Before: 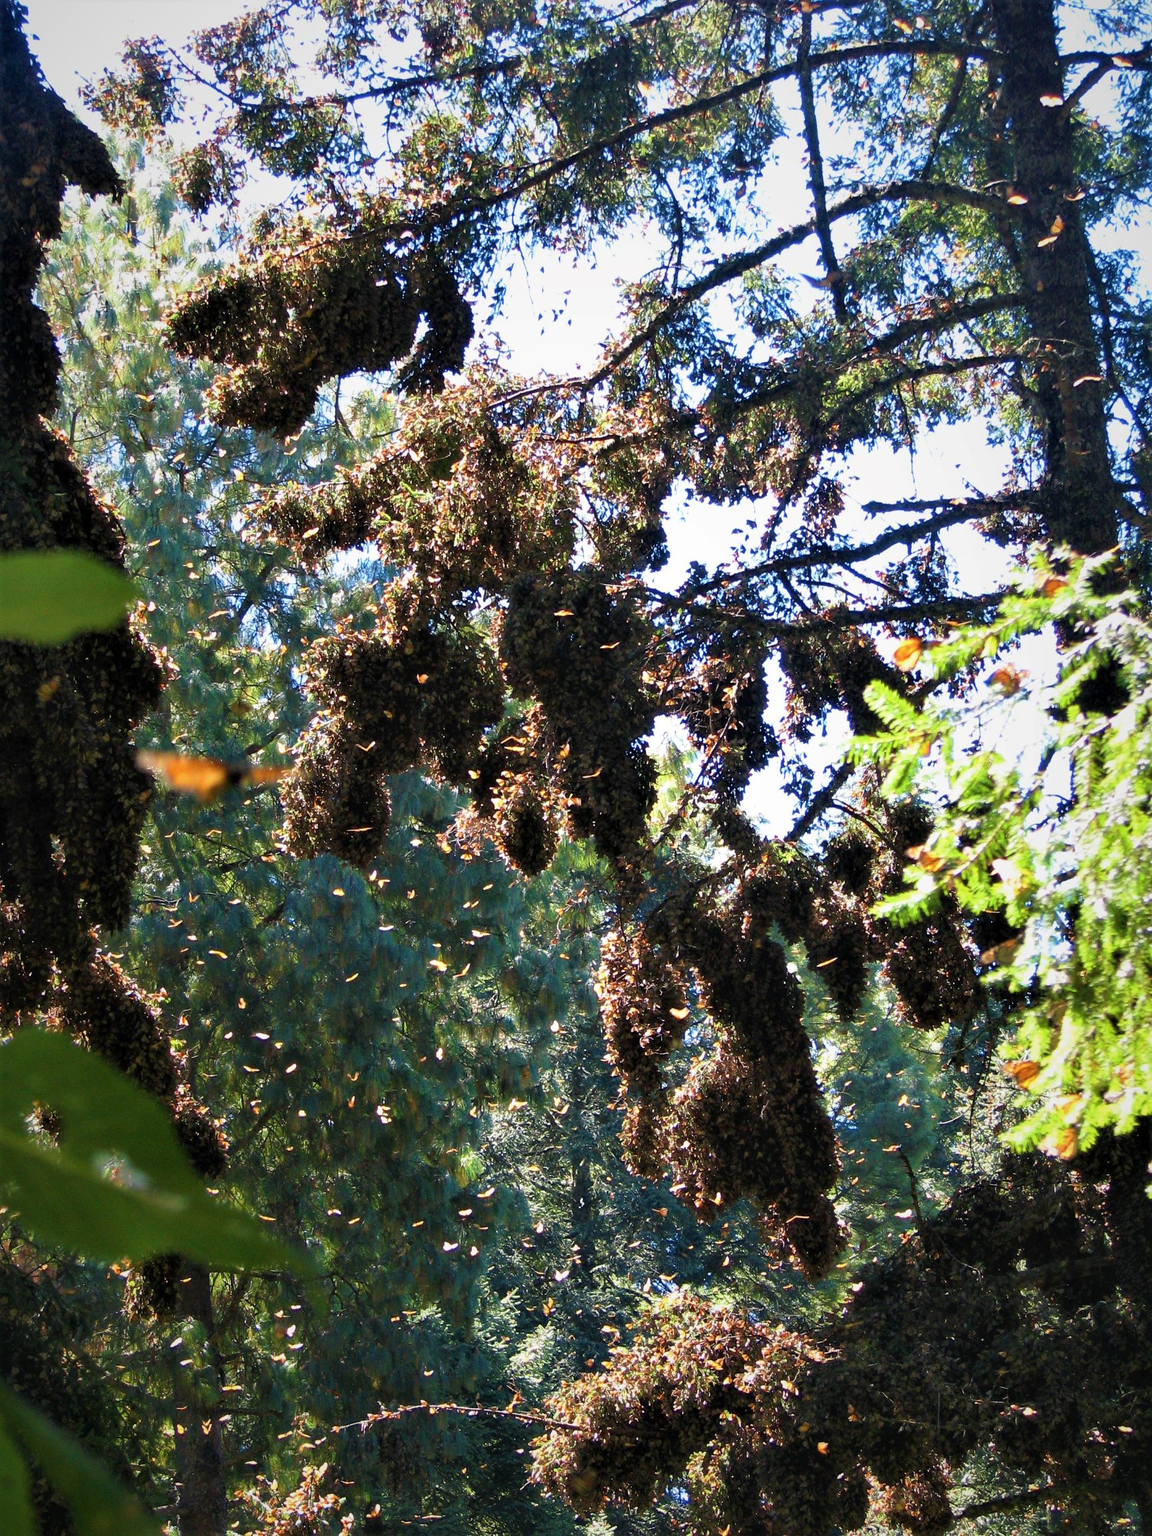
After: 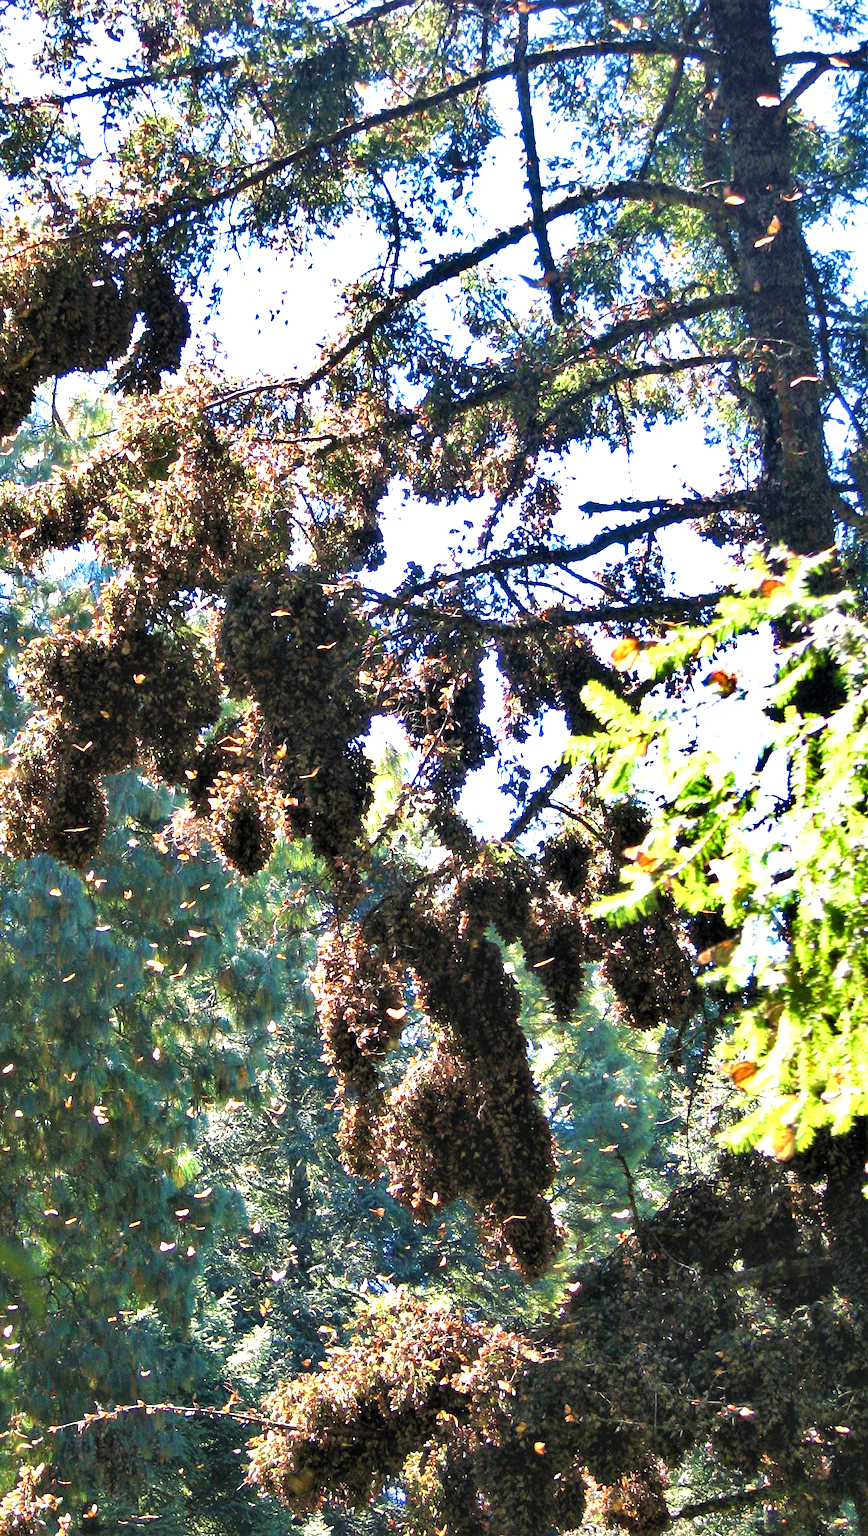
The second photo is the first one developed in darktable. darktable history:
crop and rotate: left 24.6%
shadows and highlights: soften with gaussian
exposure: black level correction 0, exposure 1 EV, compensate highlight preservation false
